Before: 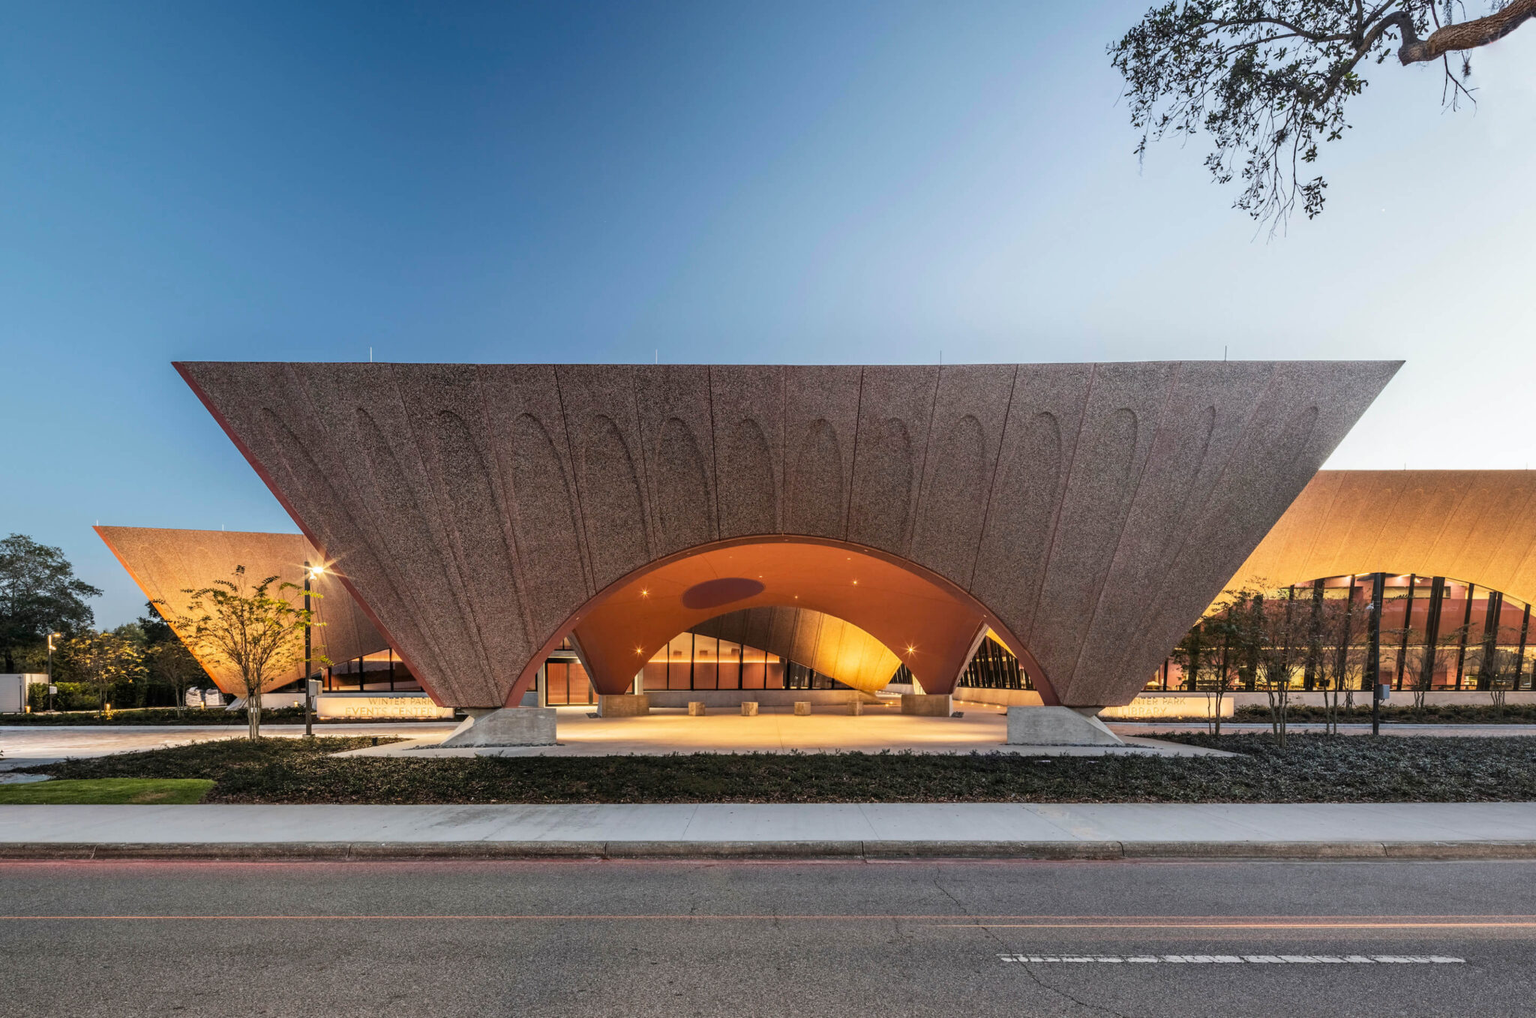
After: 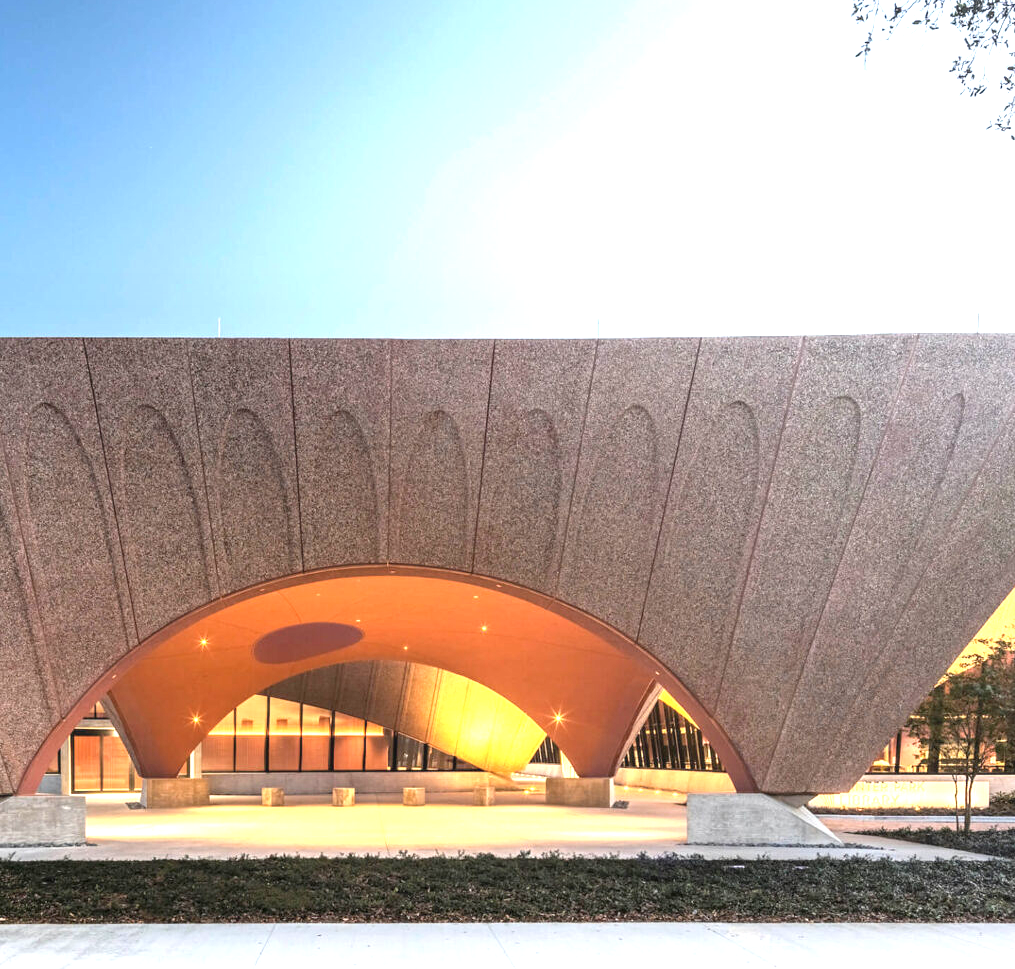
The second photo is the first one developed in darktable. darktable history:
crop: left 32.075%, top 10.976%, right 18.355%, bottom 17.596%
contrast equalizer: y [[0.439, 0.44, 0.442, 0.457, 0.493, 0.498], [0.5 ×6], [0.5 ×6], [0 ×6], [0 ×6]], mix 0.76
color balance: contrast -0.5%
exposure: black level correction 0.001, exposure 1.398 EV, compensate exposure bias true, compensate highlight preservation false
contrast brightness saturation: saturation -0.1
